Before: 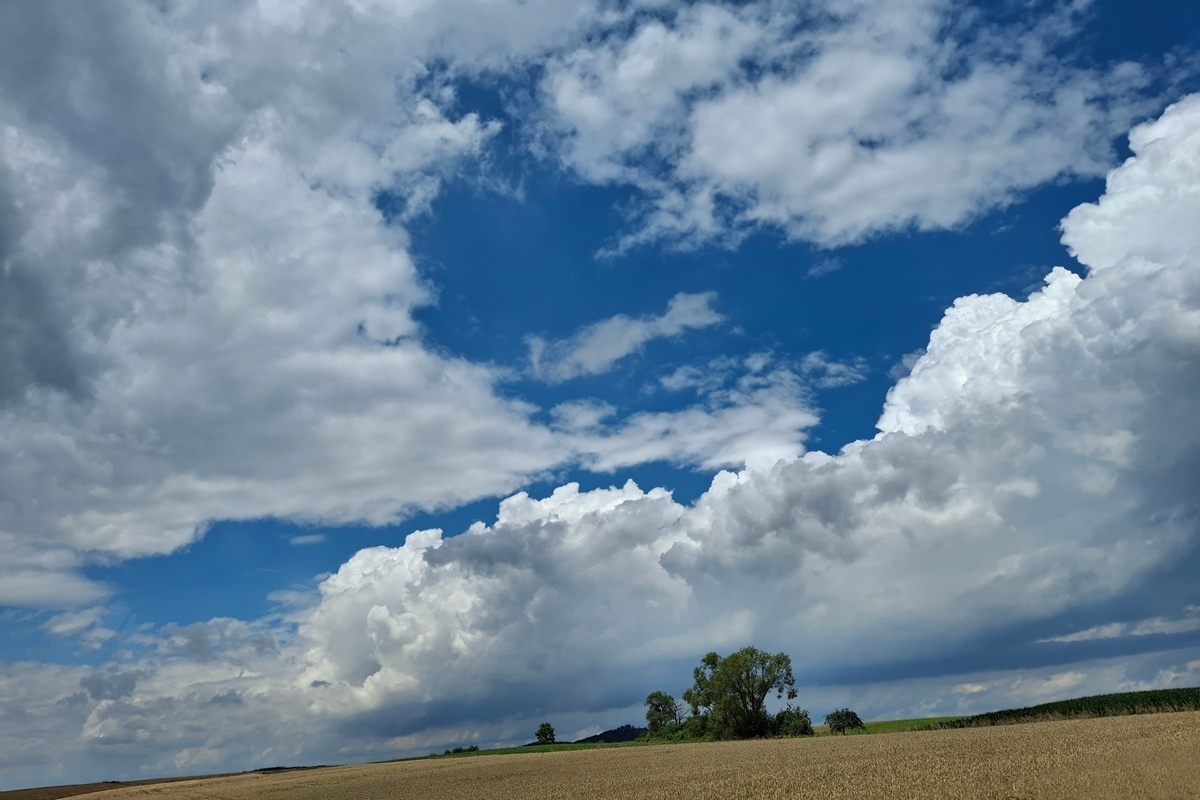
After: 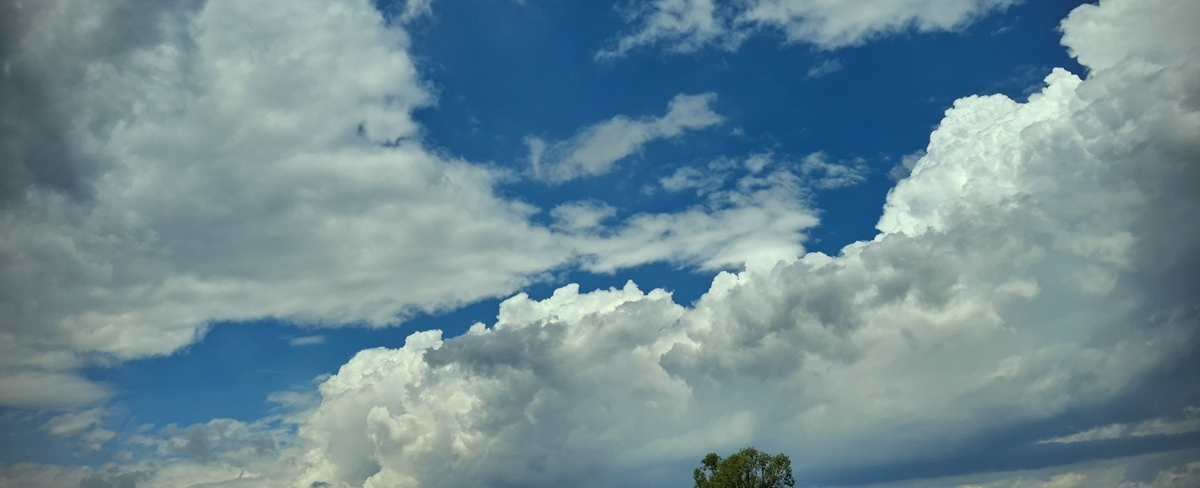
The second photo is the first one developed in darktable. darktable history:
crop and rotate: top 24.998%, bottom 13.949%
contrast equalizer: y [[0.5 ×6], [0.5 ×6], [0.5, 0.5, 0.501, 0.545, 0.707, 0.863], [0 ×6], [0 ×6]], mix 0.31
color correction: highlights a* -5.91, highlights b* 11.32
vignetting: brightness -0.862
